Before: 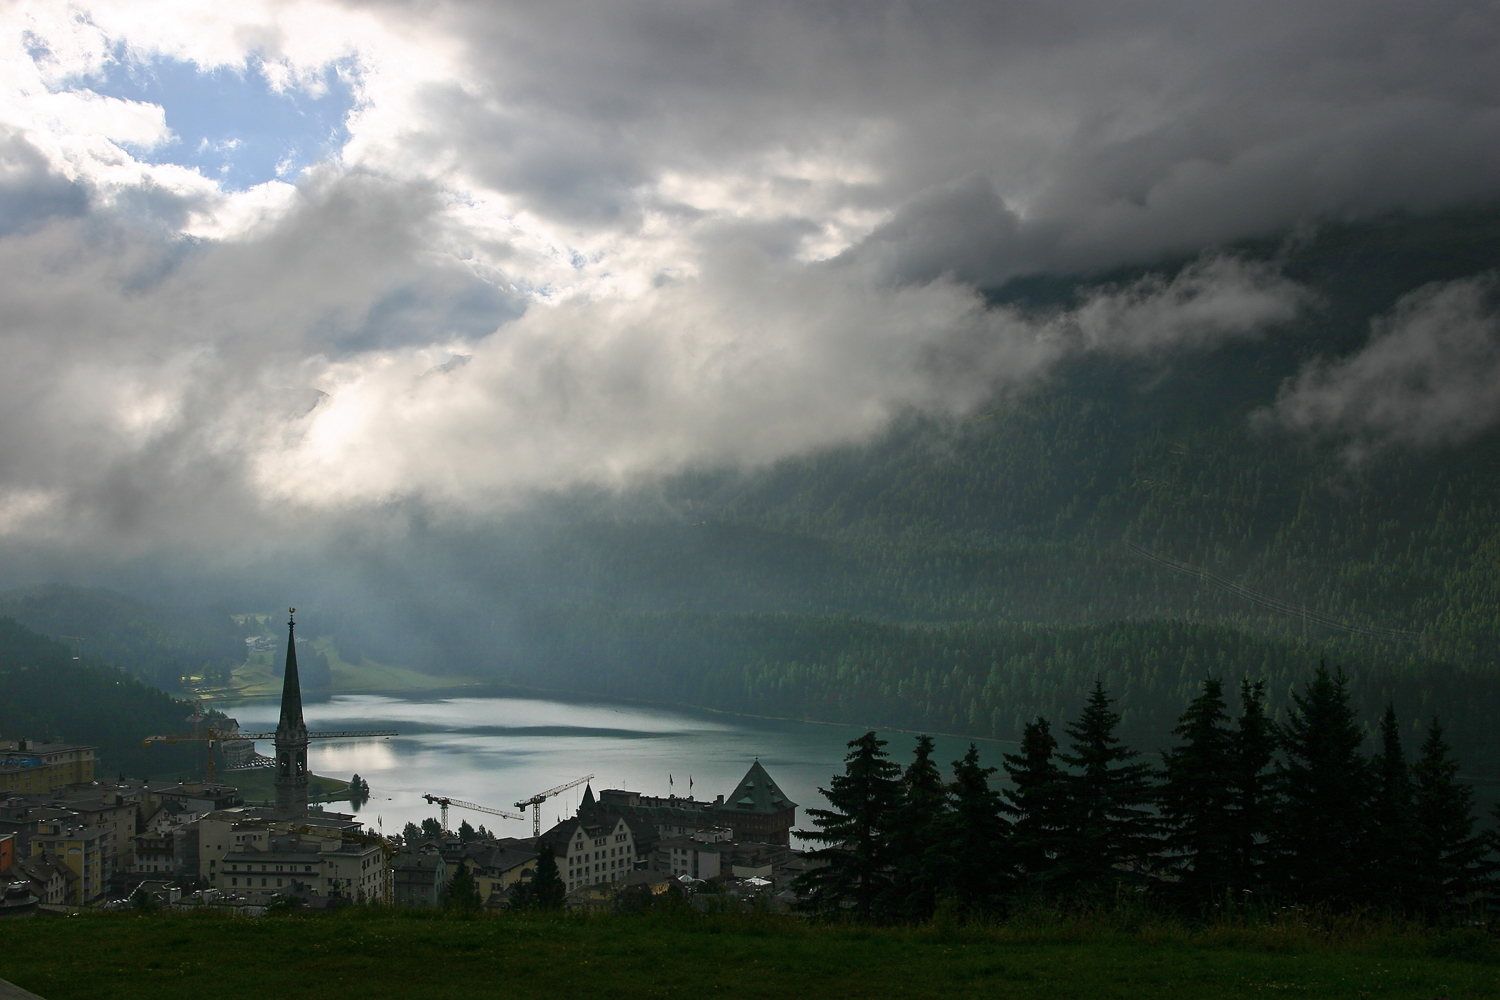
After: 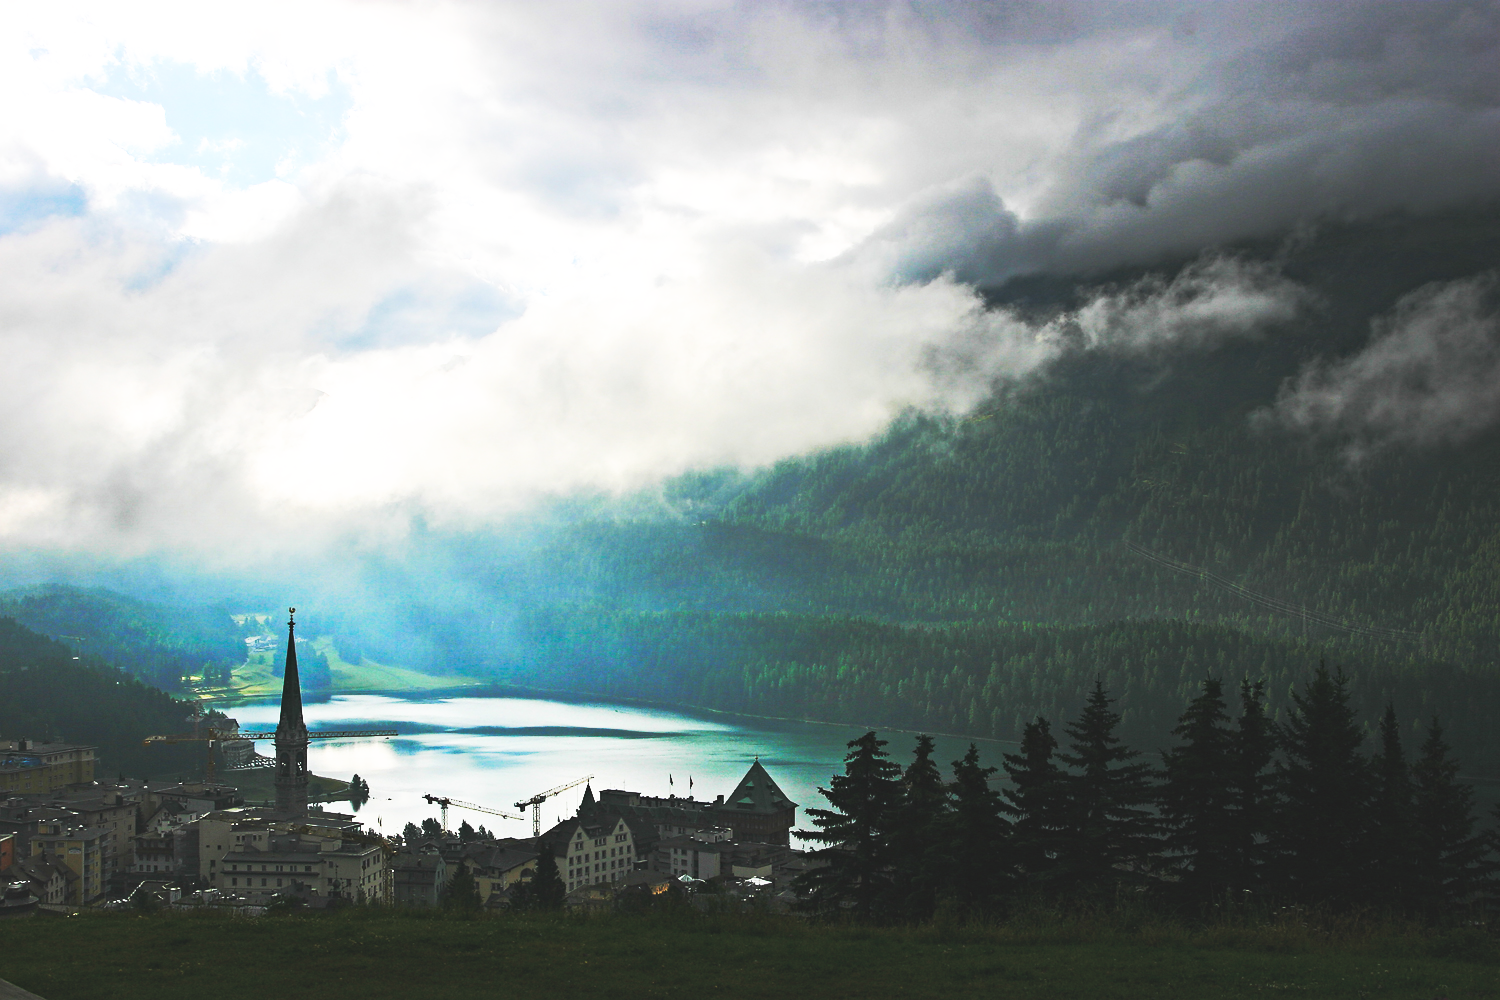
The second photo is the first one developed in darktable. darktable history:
base curve: curves: ch0 [(0, 0.015) (0.085, 0.116) (0.134, 0.298) (0.19, 0.545) (0.296, 0.764) (0.599, 0.982) (1, 1)], preserve colors none
tone curve: curves: ch0 [(0, 0) (0.003, 0.005) (0.011, 0.011) (0.025, 0.022) (0.044, 0.038) (0.069, 0.062) (0.1, 0.091) (0.136, 0.128) (0.177, 0.183) (0.224, 0.246) (0.277, 0.325) (0.335, 0.403) (0.399, 0.473) (0.468, 0.557) (0.543, 0.638) (0.623, 0.709) (0.709, 0.782) (0.801, 0.847) (0.898, 0.923) (1, 1)], color space Lab, linked channels, preserve colors none
haze removal: compatibility mode true, adaptive false
